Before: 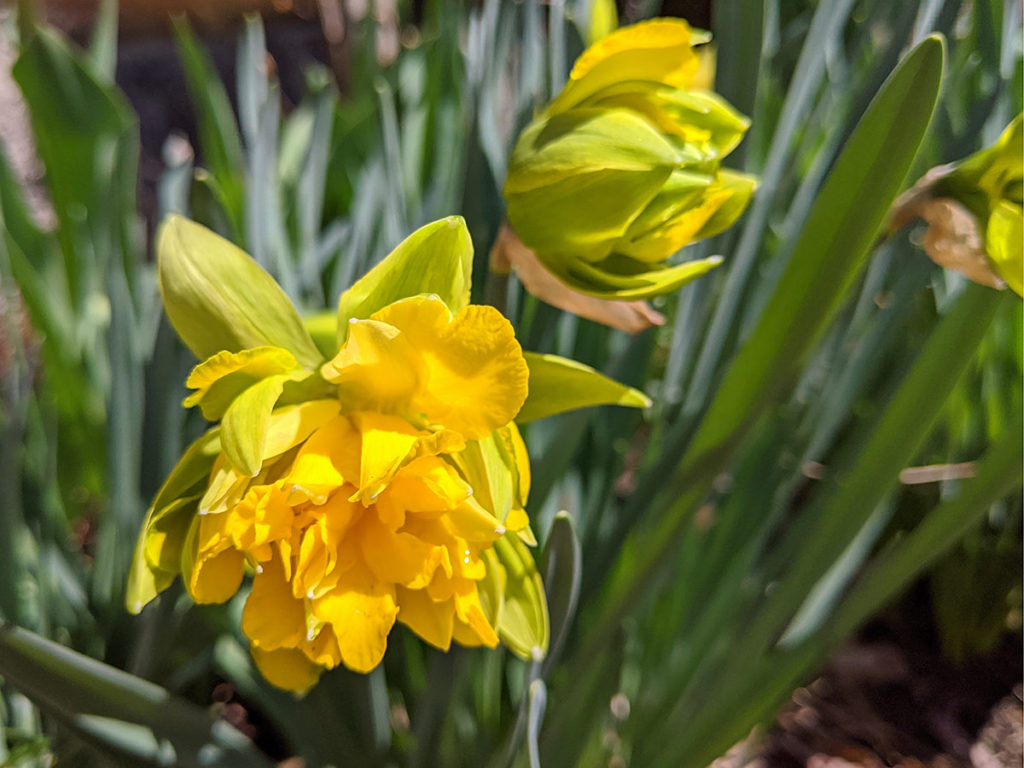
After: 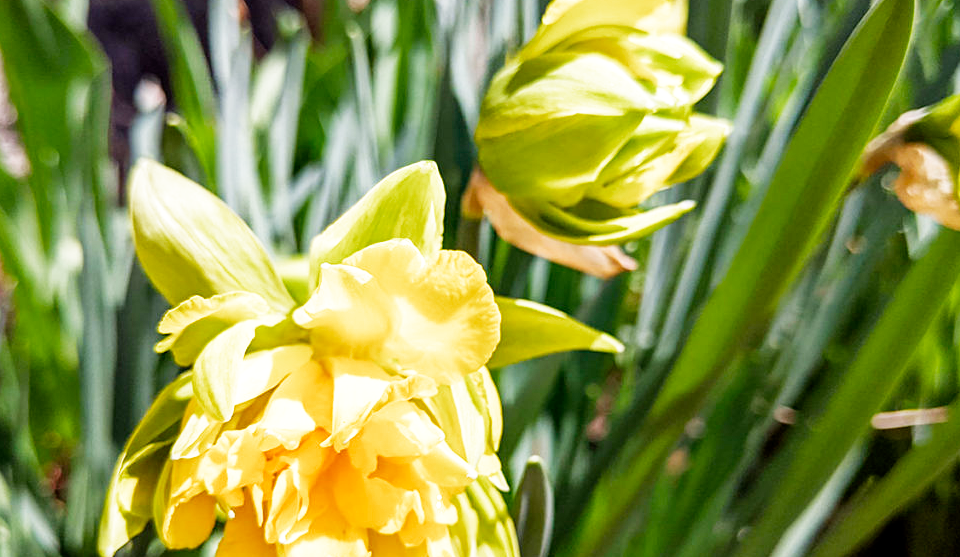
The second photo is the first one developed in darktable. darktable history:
crop: left 2.737%, top 7.287%, right 3.421%, bottom 20.179%
filmic rgb: middle gray luminance 10%, black relative exposure -8.61 EV, white relative exposure 3.3 EV, threshold 6 EV, target black luminance 0%, hardness 5.2, latitude 44.69%, contrast 1.302, highlights saturation mix 5%, shadows ↔ highlights balance 24.64%, add noise in highlights 0, preserve chrominance no, color science v3 (2019), use custom middle-gray values true, iterations of high-quality reconstruction 0, contrast in highlights soft, enable highlight reconstruction true
